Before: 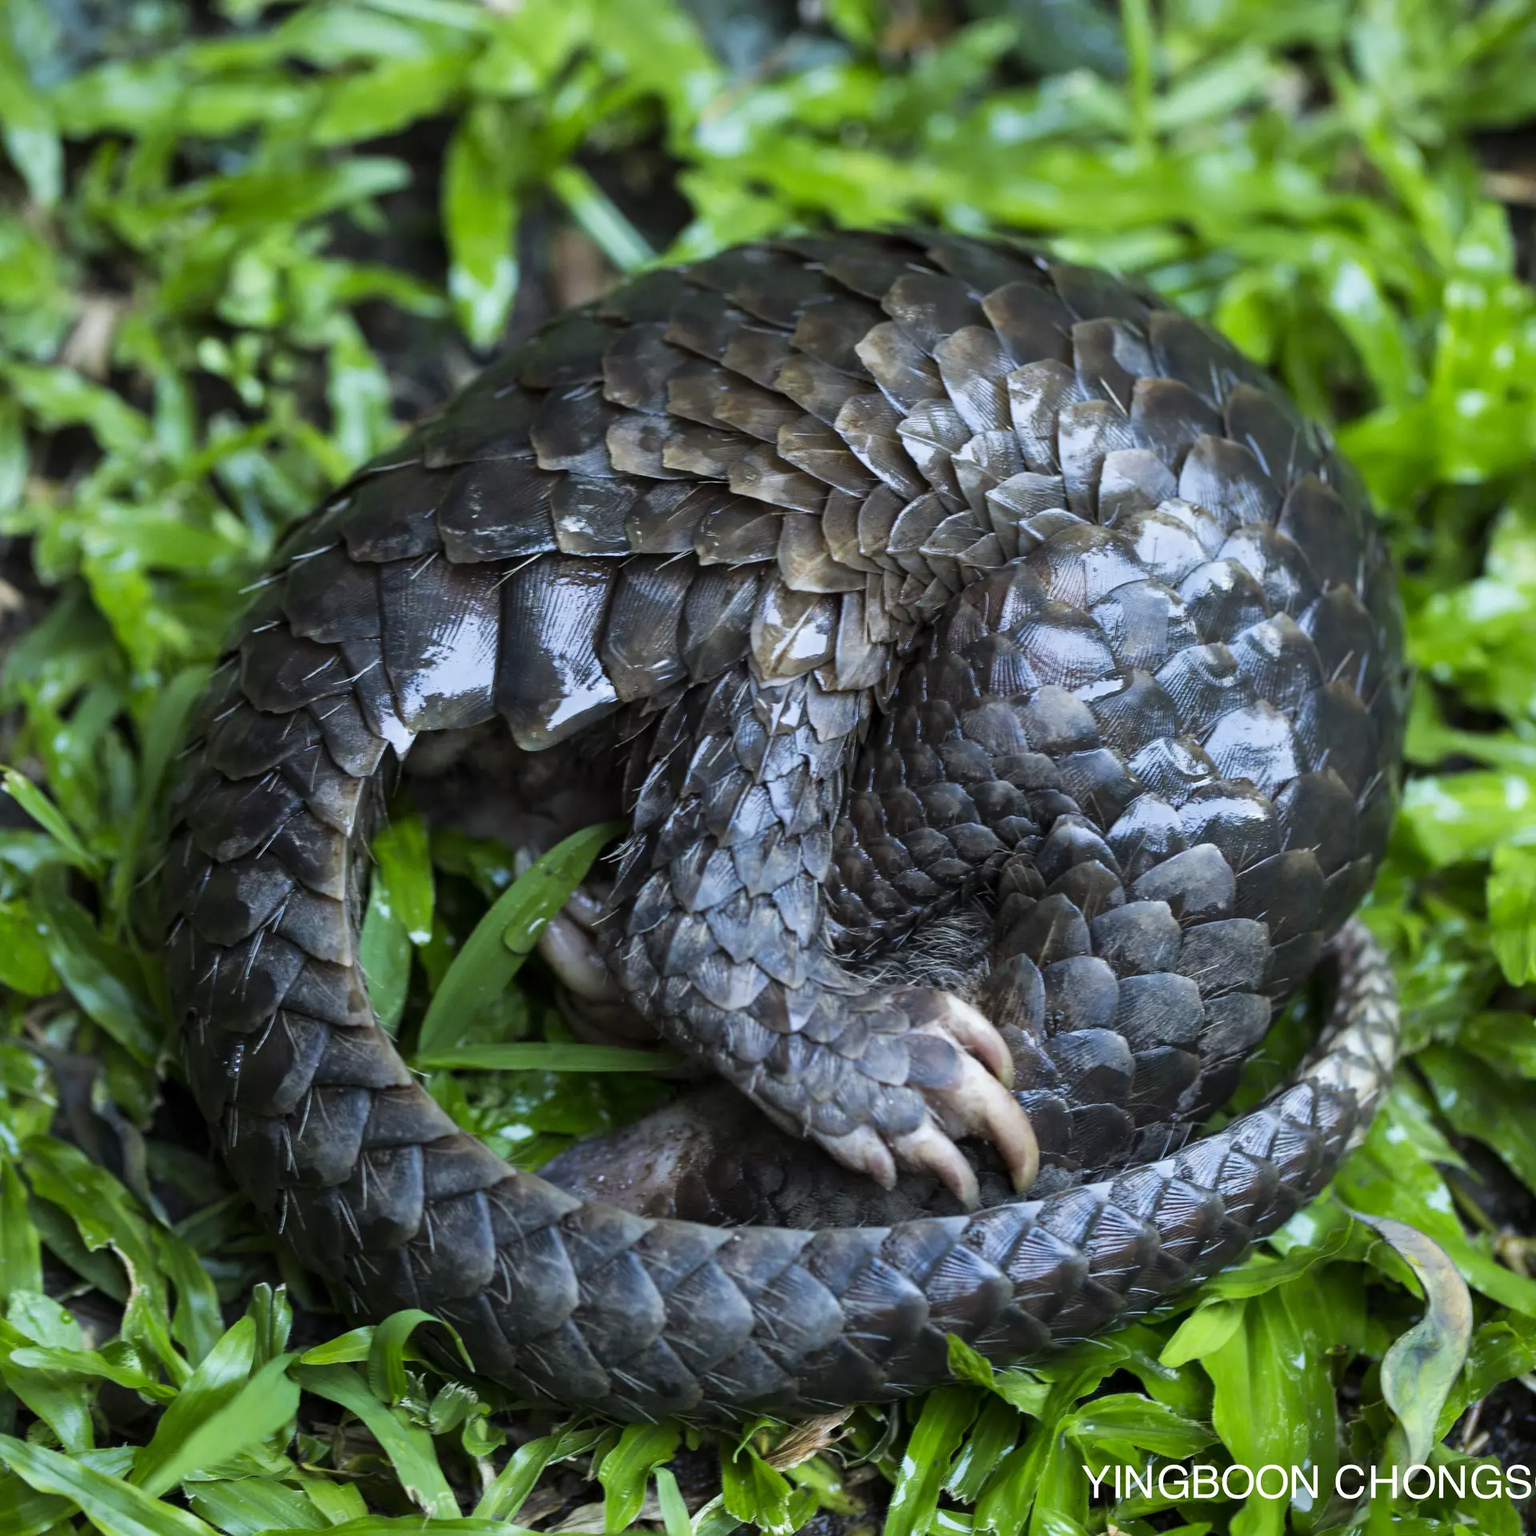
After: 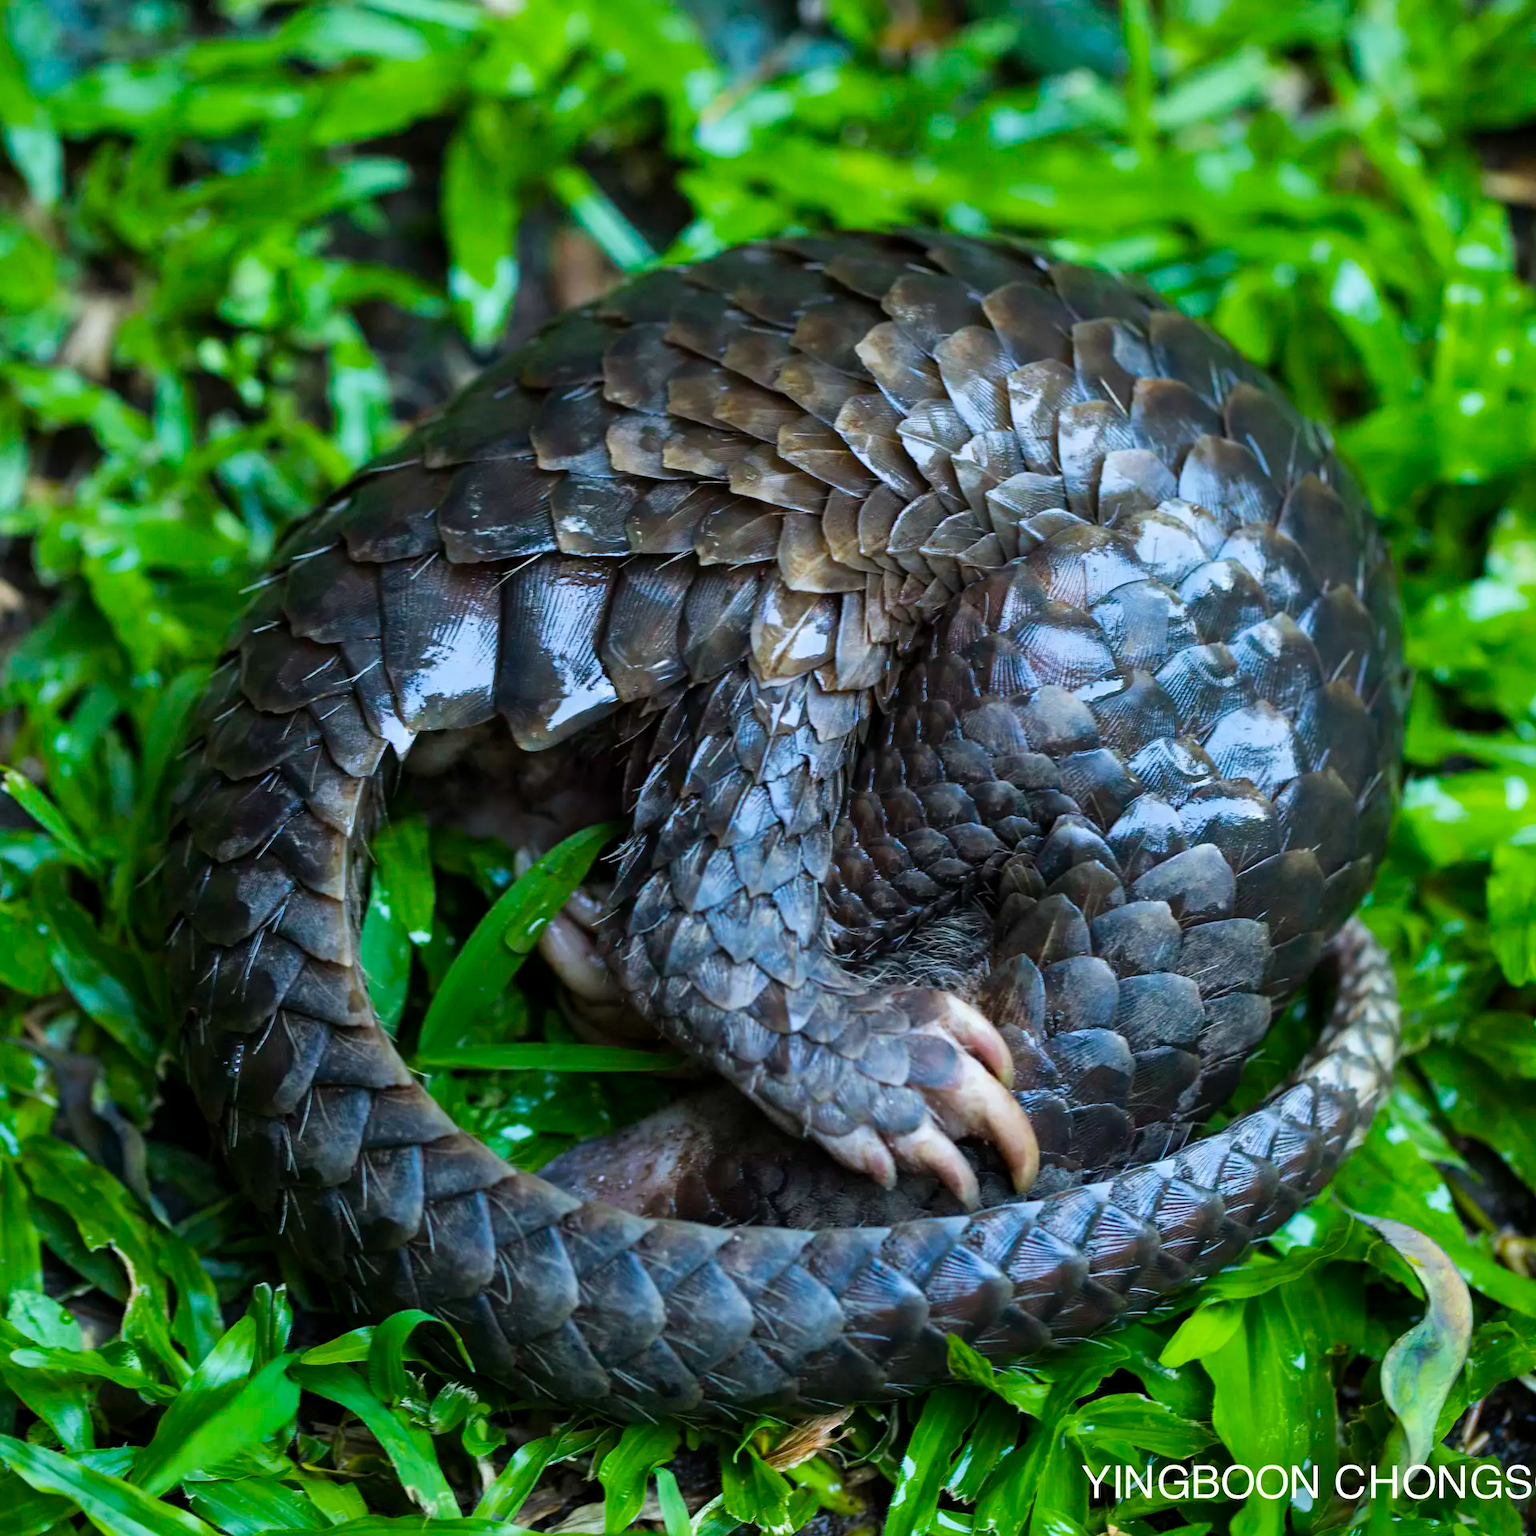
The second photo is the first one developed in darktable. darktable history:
color balance rgb: perceptual saturation grading › global saturation 30.292%, global vibrance 20%
